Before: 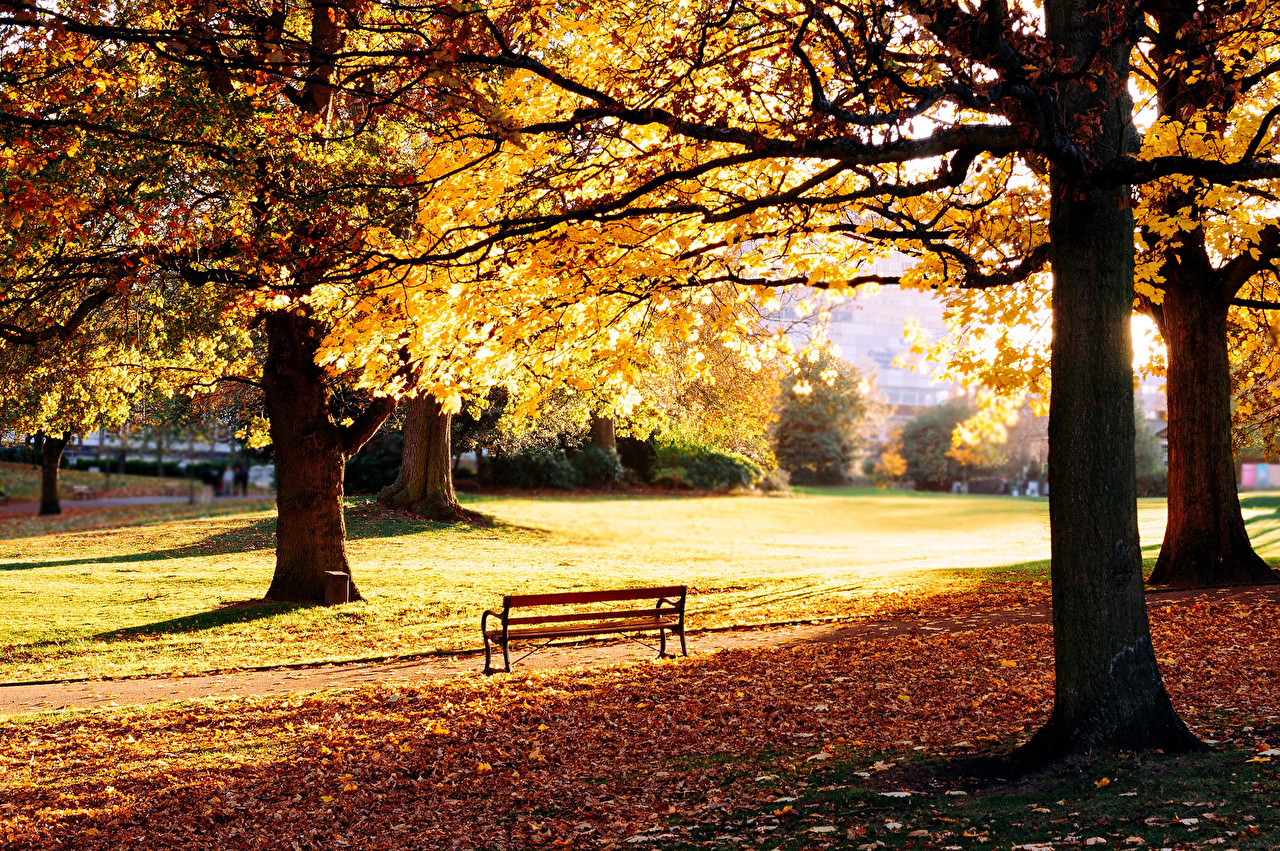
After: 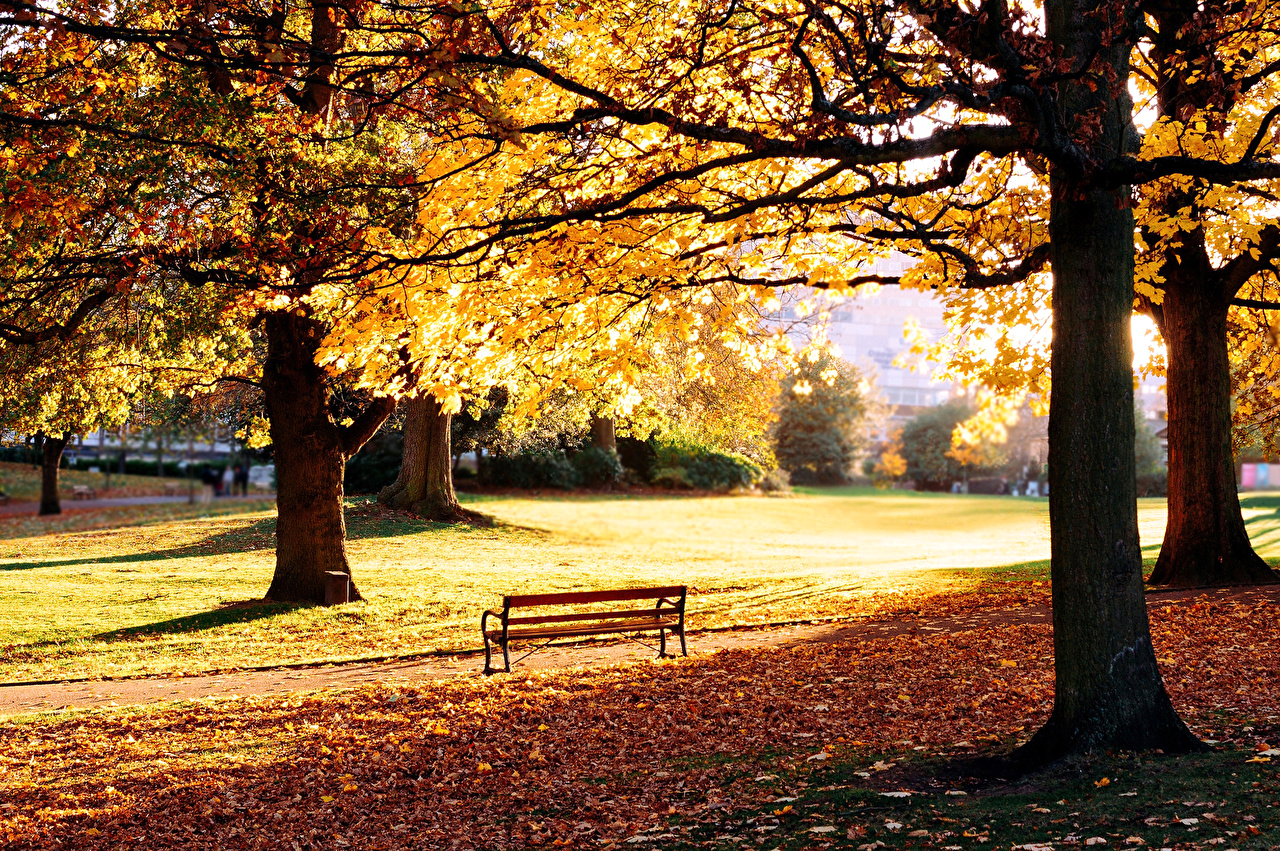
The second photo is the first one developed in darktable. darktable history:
shadows and highlights: shadows 12.1, white point adjustment 1.26, highlights -2.09, soften with gaussian
